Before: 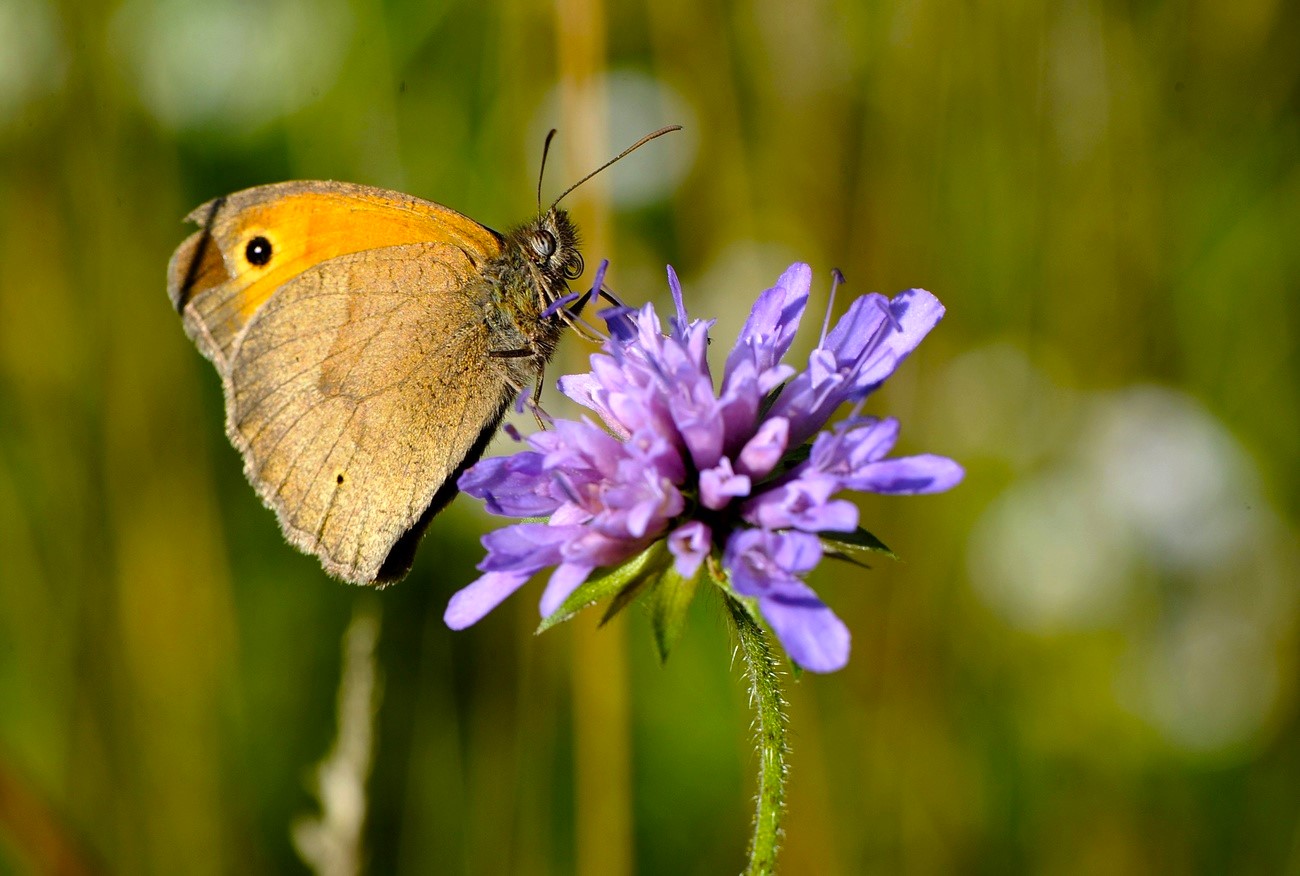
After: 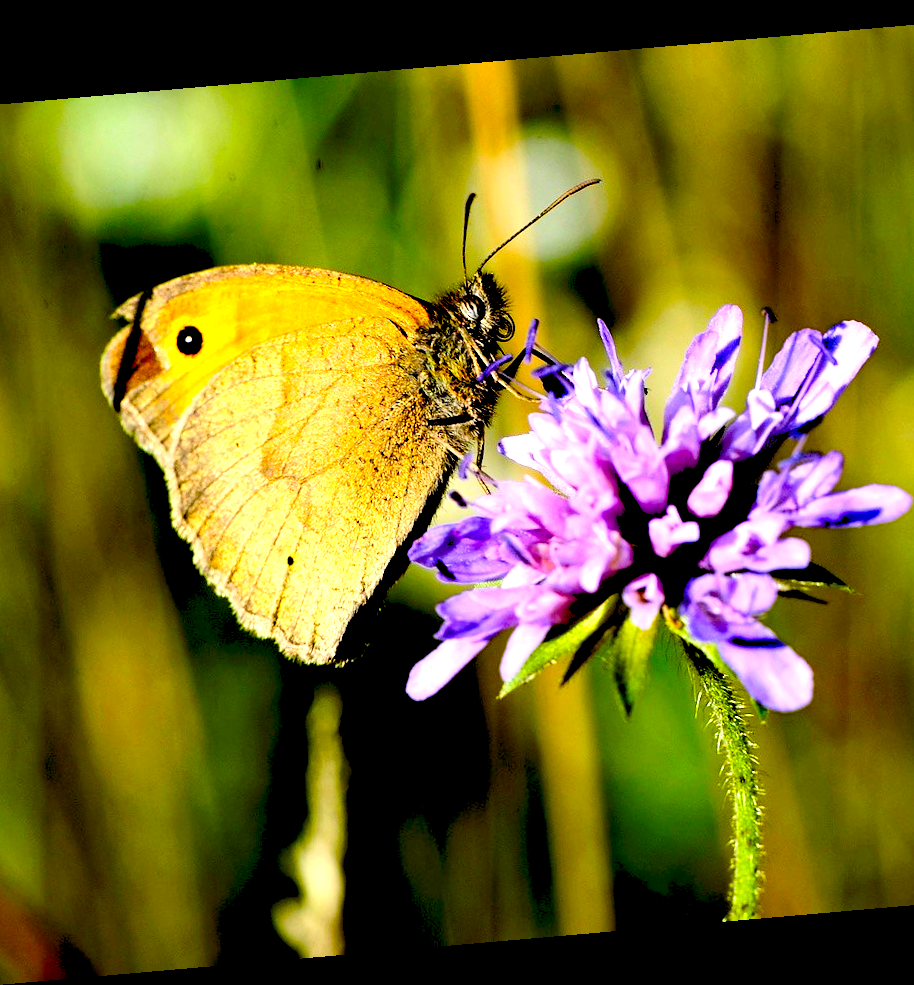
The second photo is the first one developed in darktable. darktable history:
contrast brightness saturation: contrast 0.19, brightness -0.11, saturation 0.21
rgb levels: levels [[0.029, 0.461, 0.922], [0, 0.5, 1], [0, 0.5, 1]]
crop and rotate: left 6.617%, right 26.717%
rotate and perspective: rotation -4.98°, automatic cropping off
exposure: black level correction 0.035, exposure 0.9 EV, compensate highlight preservation false
